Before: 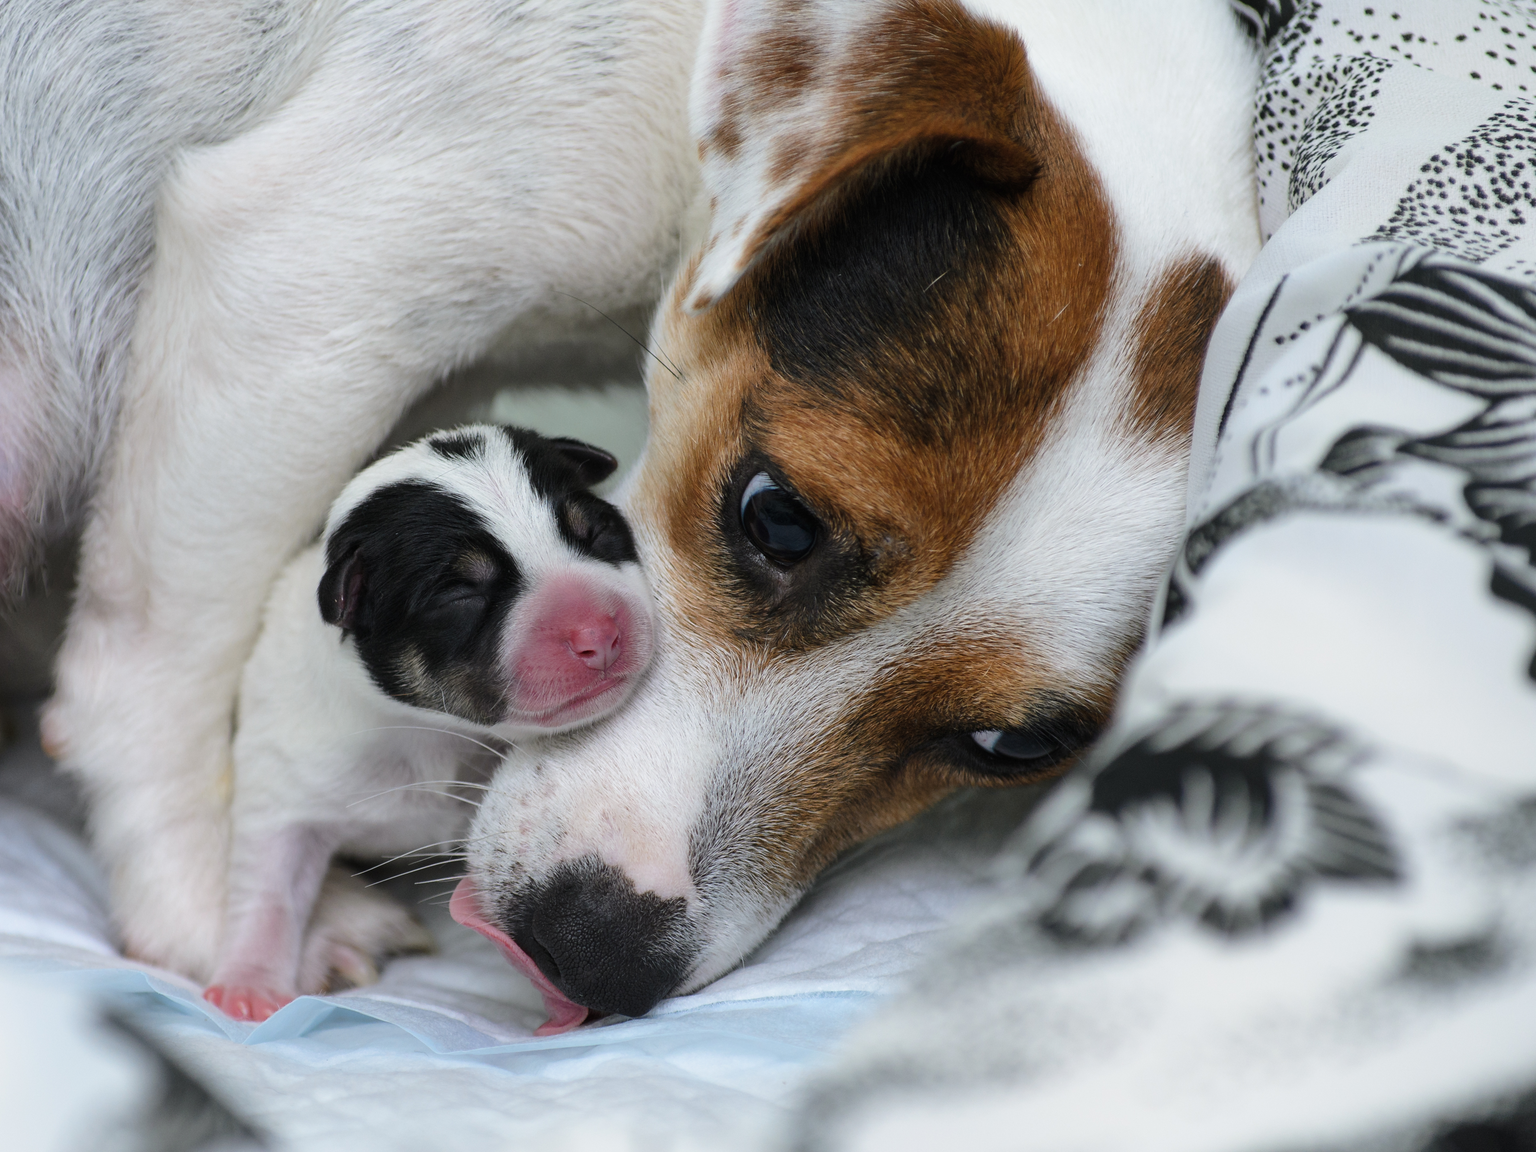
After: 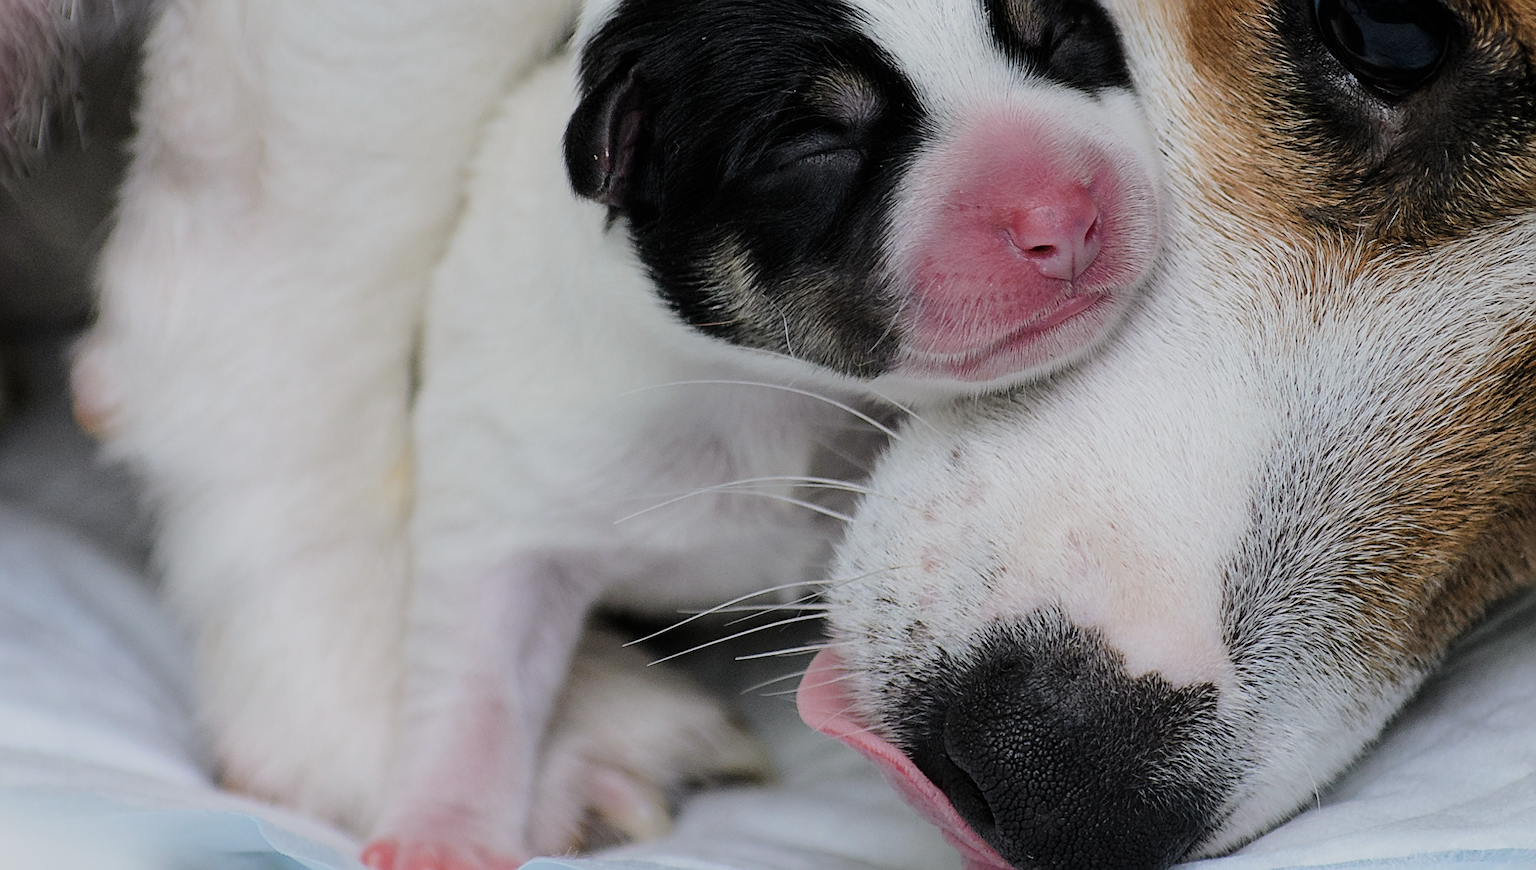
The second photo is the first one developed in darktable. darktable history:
sharpen: on, module defaults
crop: top 44.483%, right 43.593%, bottom 12.892%
filmic rgb: black relative exposure -7.65 EV, white relative exposure 4.56 EV, hardness 3.61
exposure: exposure 0.2 EV, compensate highlight preservation false
